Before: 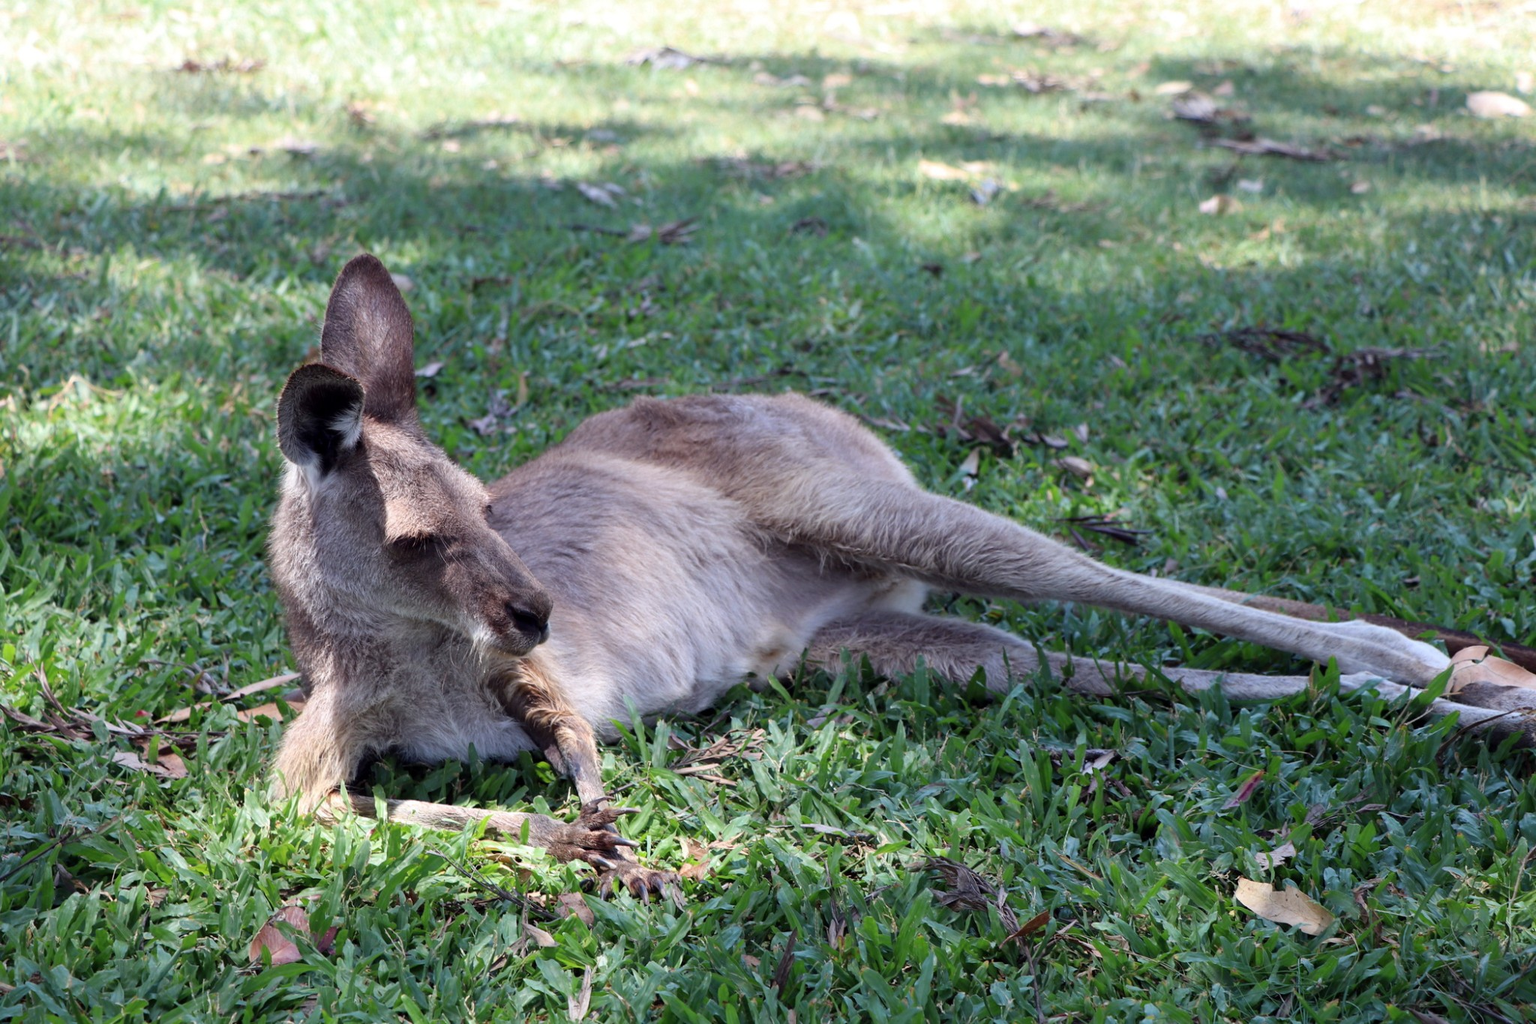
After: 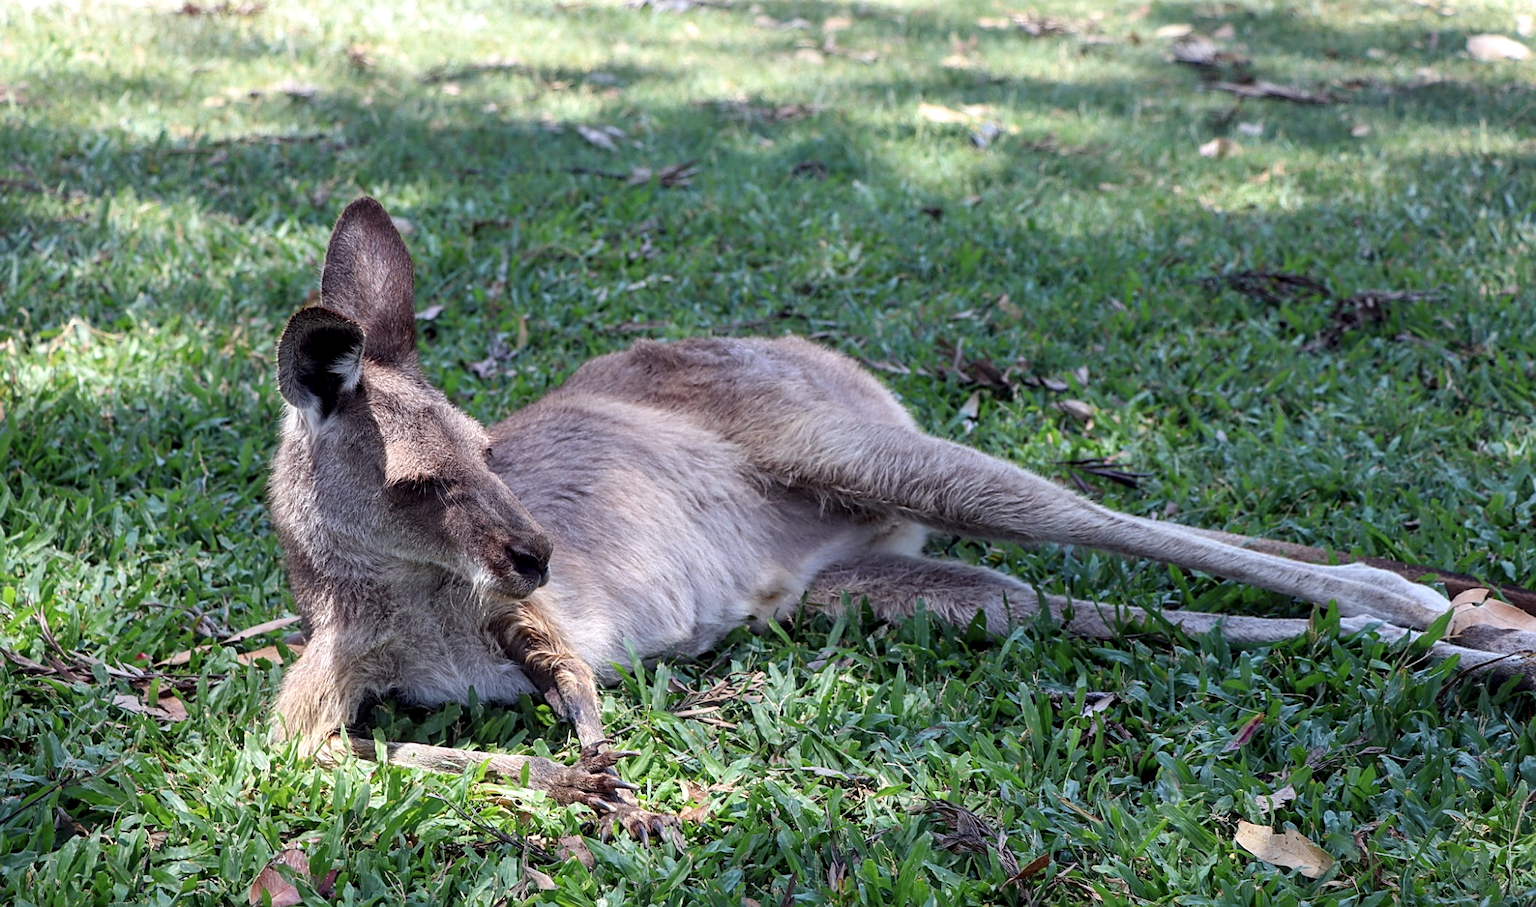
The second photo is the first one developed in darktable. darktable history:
crop and rotate: top 5.587%, bottom 5.728%
tone equalizer: edges refinement/feathering 500, mask exposure compensation -1.57 EV, preserve details no
sharpen: on, module defaults
levels: mode automatic, levels [0.062, 0.494, 0.925]
local contrast: on, module defaults
